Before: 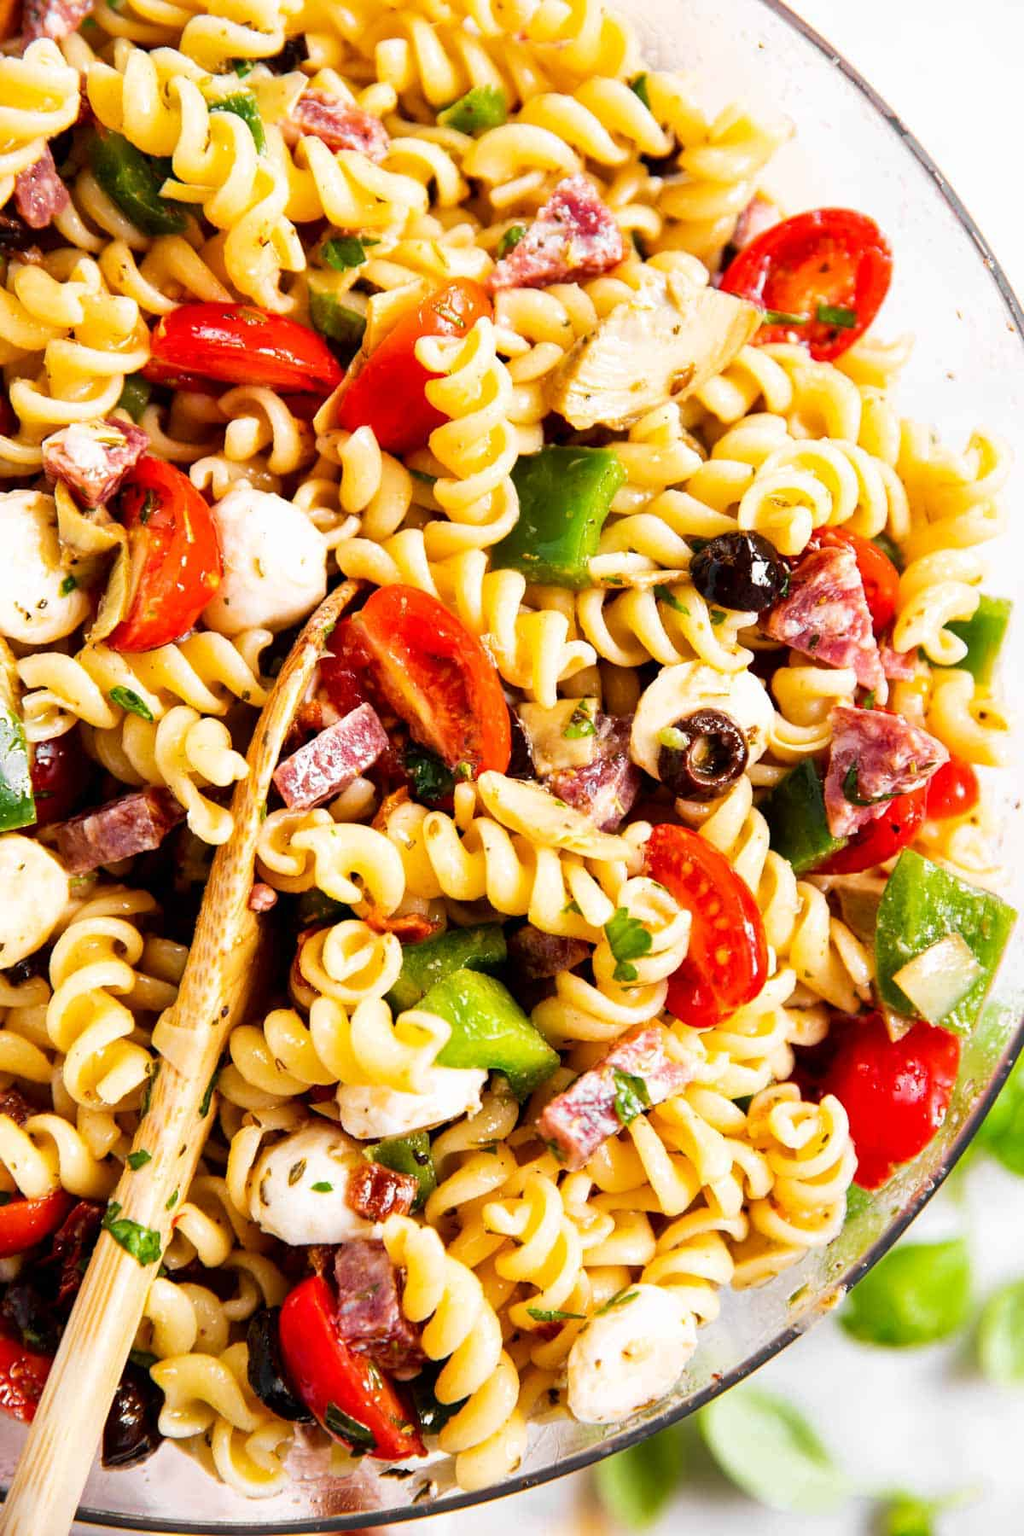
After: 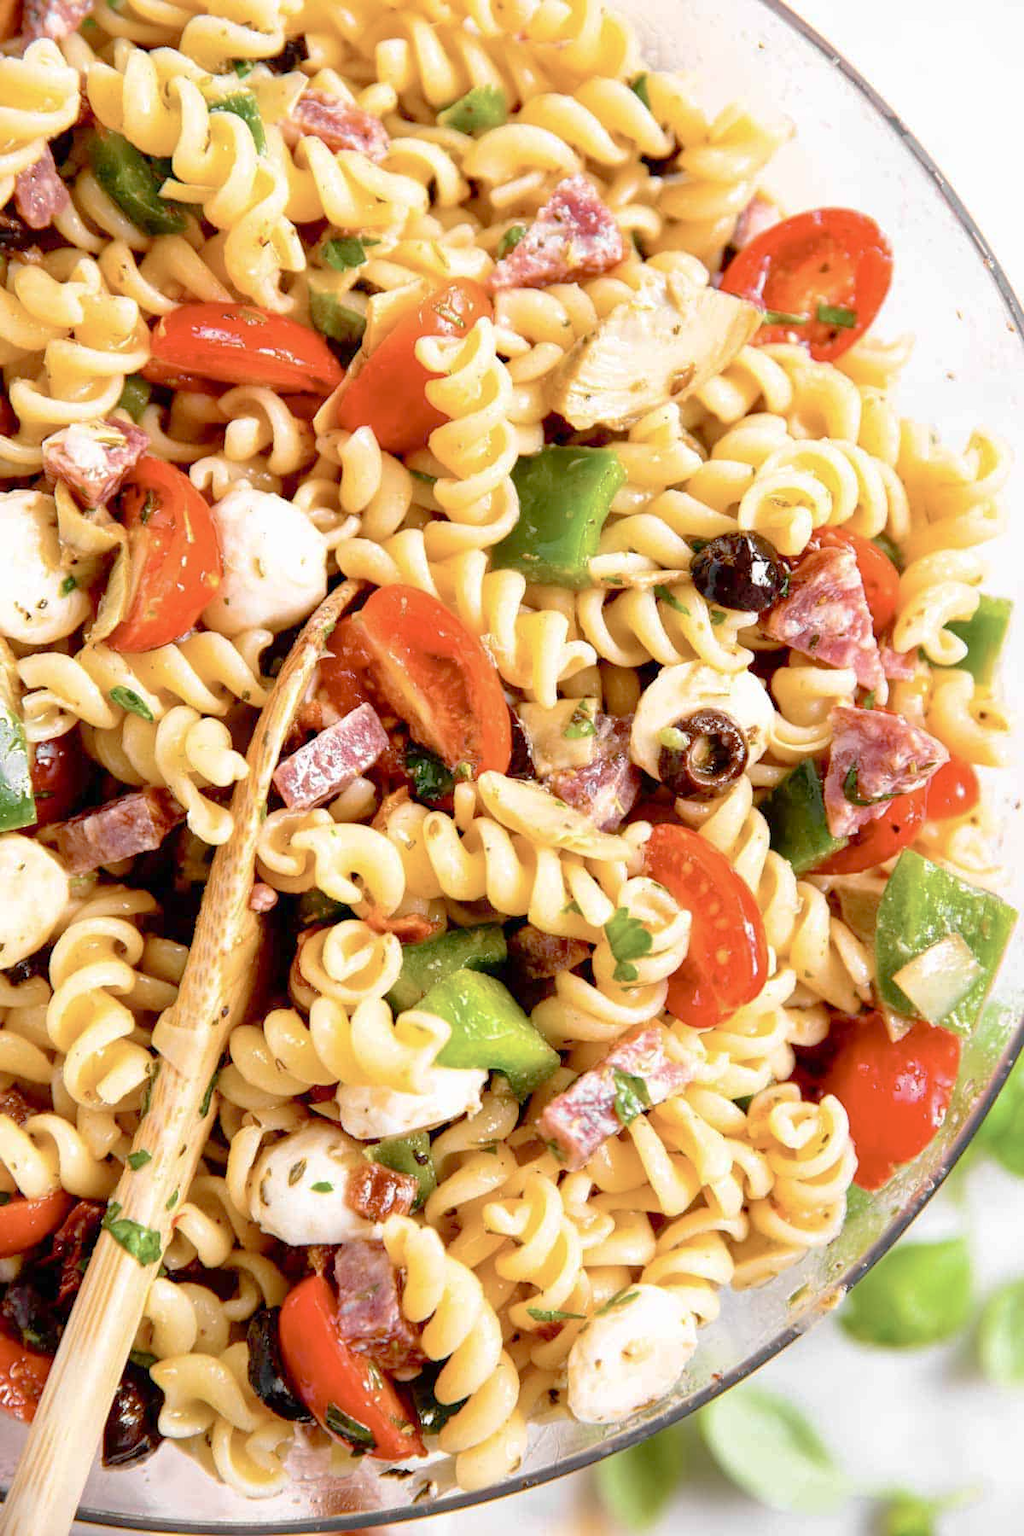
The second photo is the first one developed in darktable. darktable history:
tone curve: curves: ch0 [(0, 0) (0.004, 0.008) (0.077, 0.156) (0.169, 0.29) (0.774, 0.774) (1, 1)], preserve colors none
